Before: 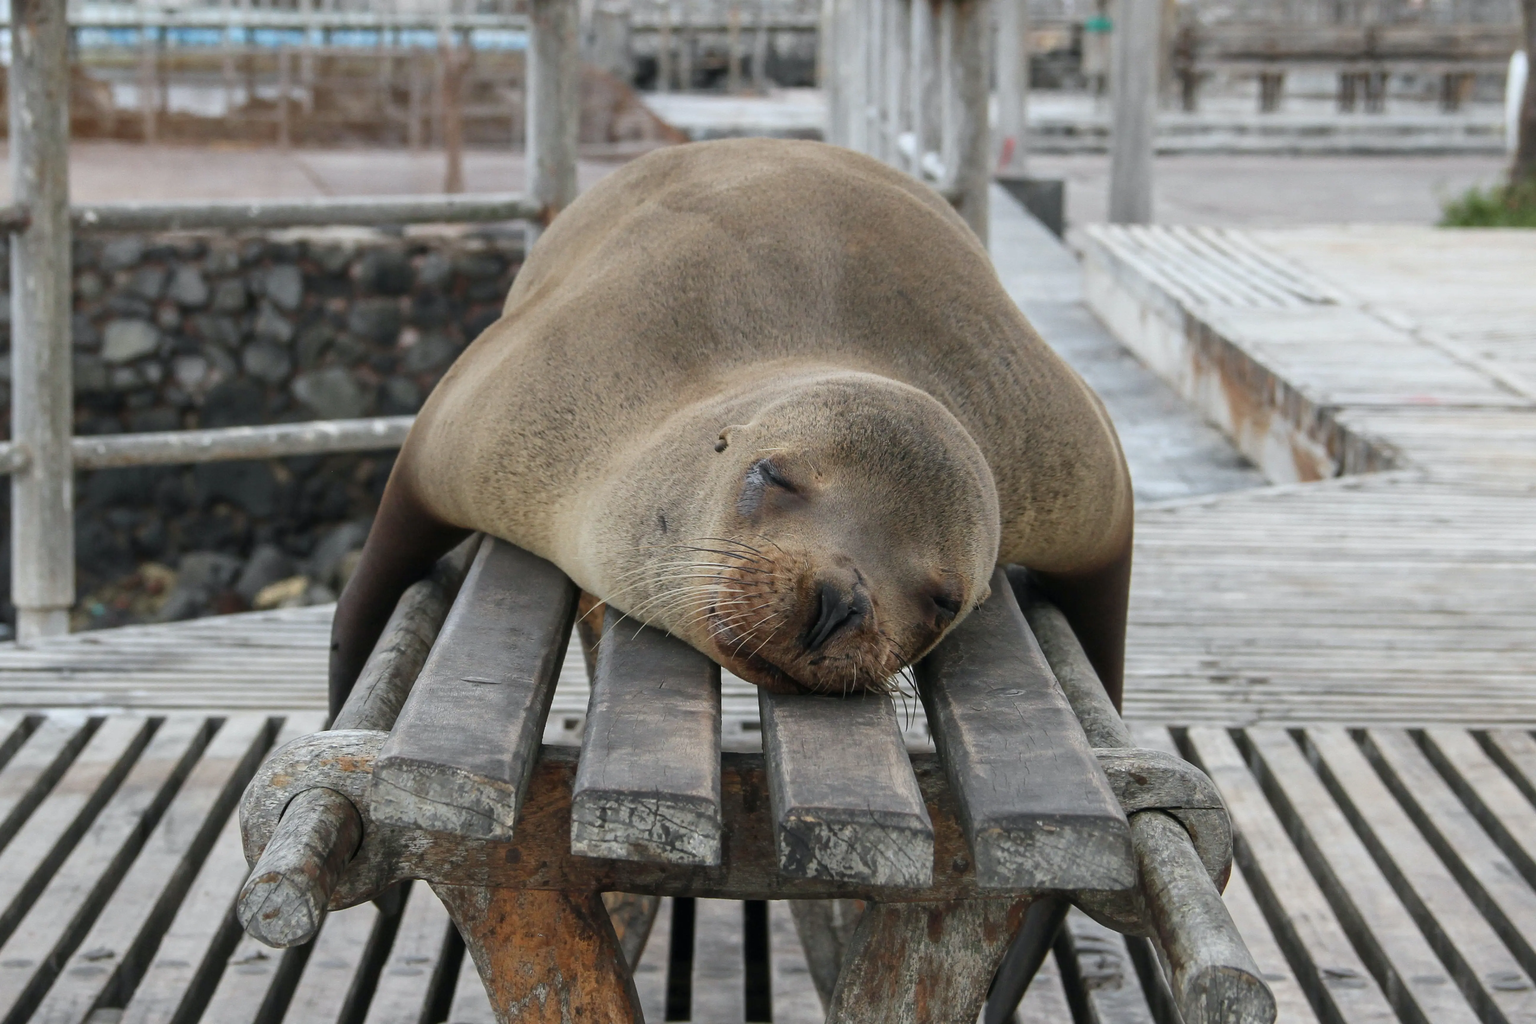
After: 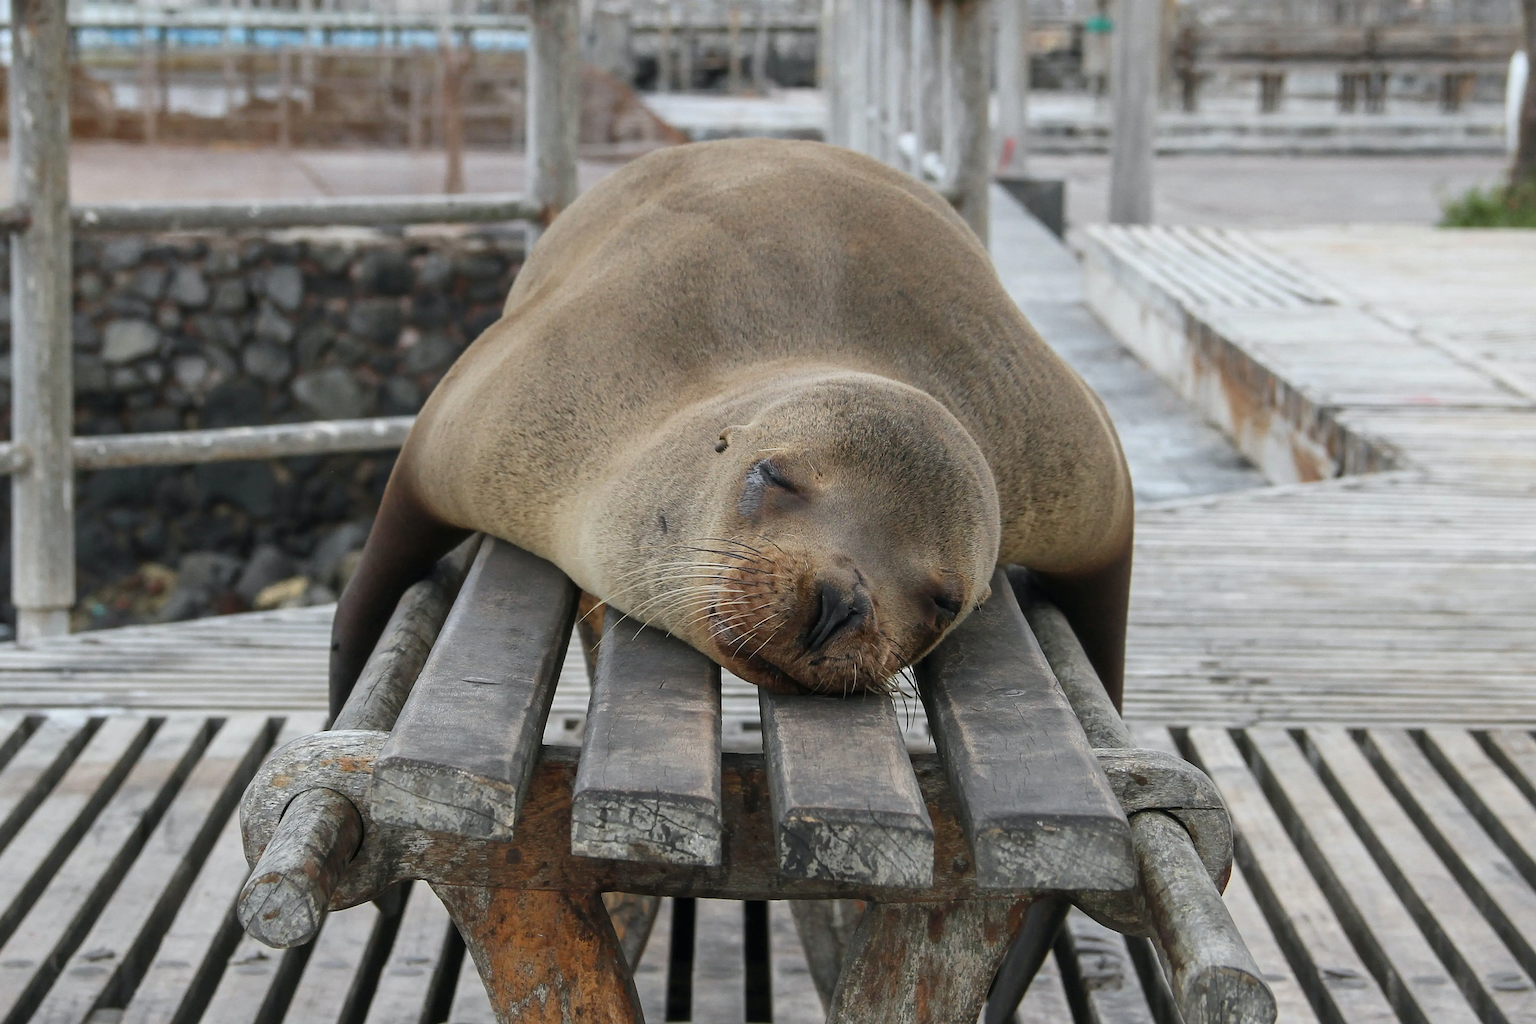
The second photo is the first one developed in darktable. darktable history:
color zones: curves: ch1 [(0, 0.523) (0.143, 0.545) (0.286, 0.52) (0.429, 0.506) (0.571, 0.503) (0.714, 0.503) (0.857, 0.508) (1, 0.523)]
sharpen: on, module defaults
